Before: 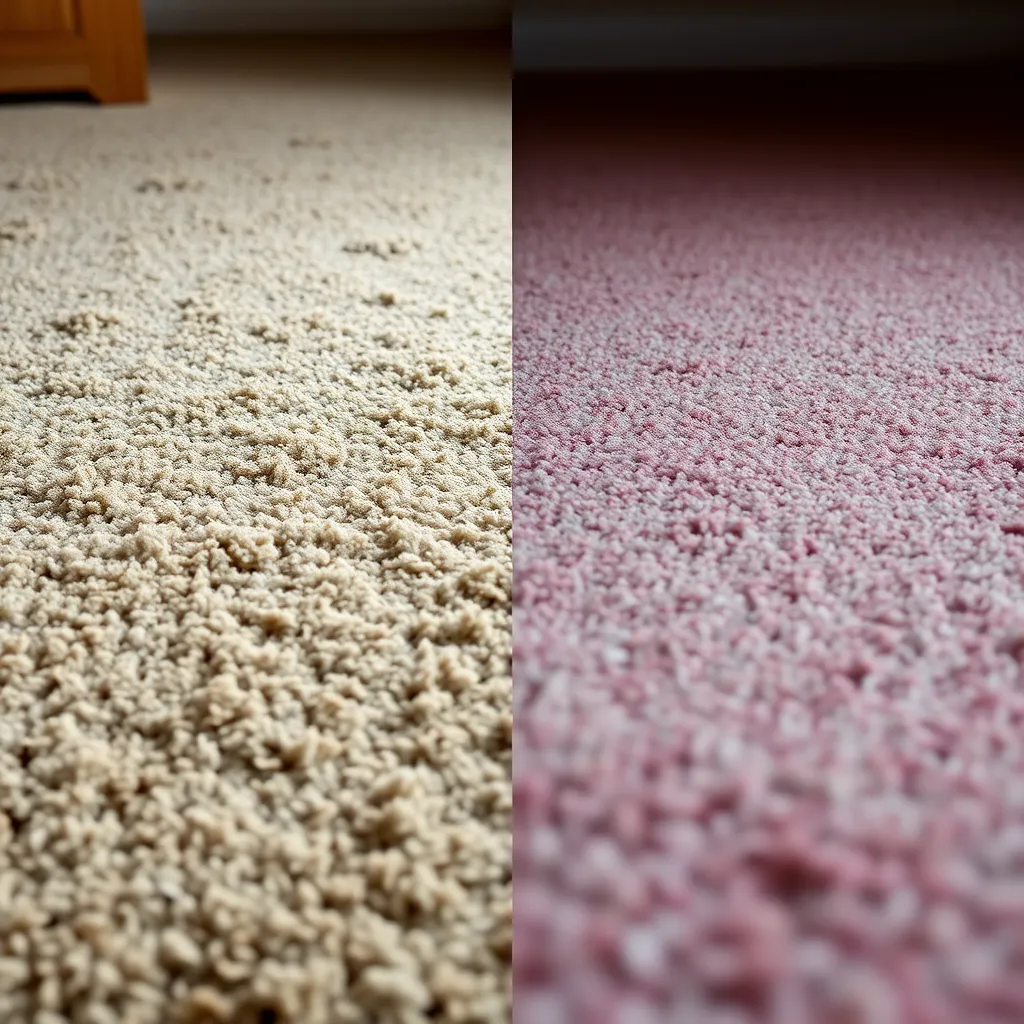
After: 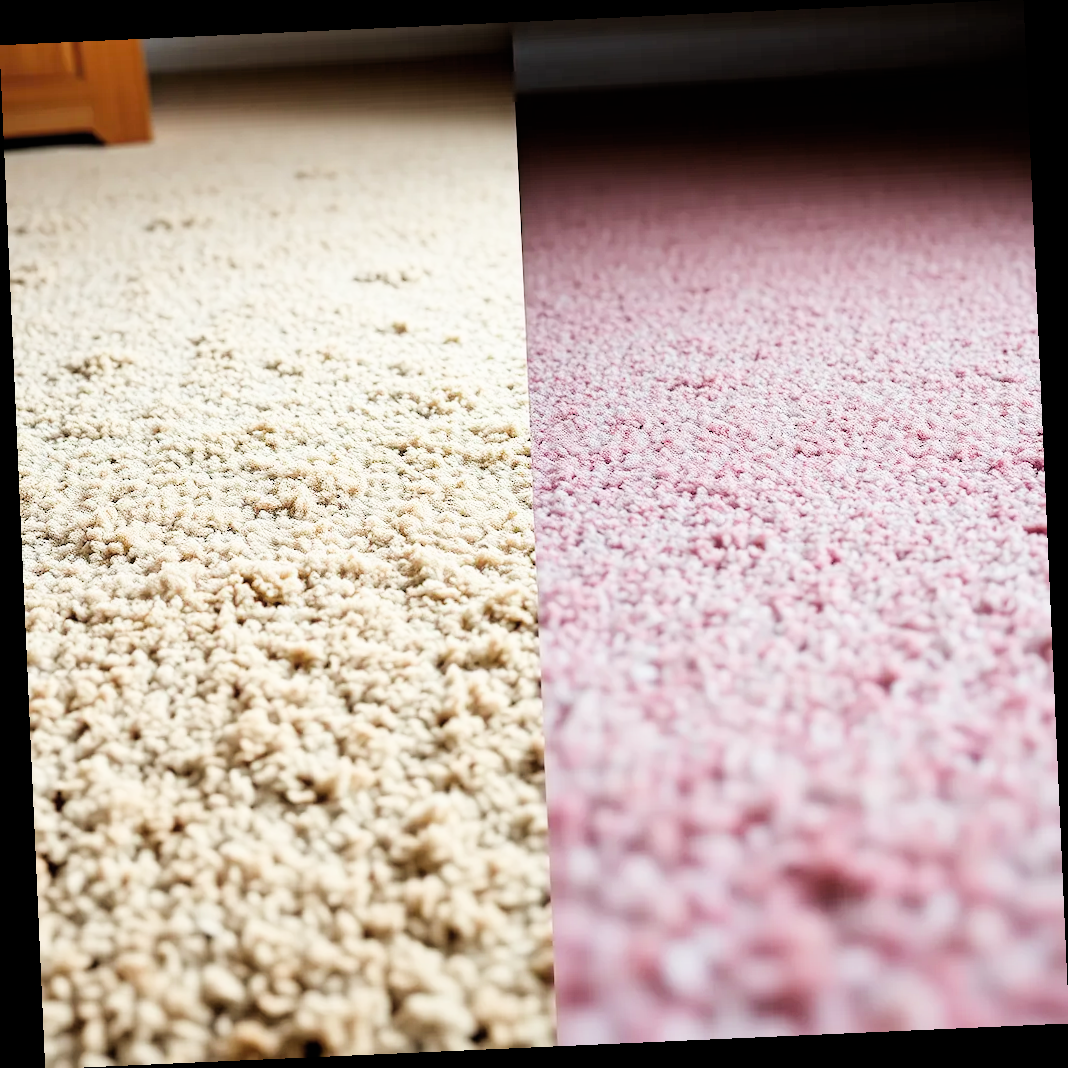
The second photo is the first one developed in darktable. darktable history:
filmic rgb: black relative exposure -5 EV, hardness 2.88, contrast 1.1, highlights saturation mix -20%
rotate and perspective: rotation -2.56°, automatic cropping off
exposure: black level correction -0.002, exposure 1.35 EV, compensate highlight preservation false
contrast equalizer: y [[0.5, 0.5, 0.472, 0.5, 0.5, 0.5], [0.5 ×6], [0.5 ×6], [0 ×6], [0 ×6]]
